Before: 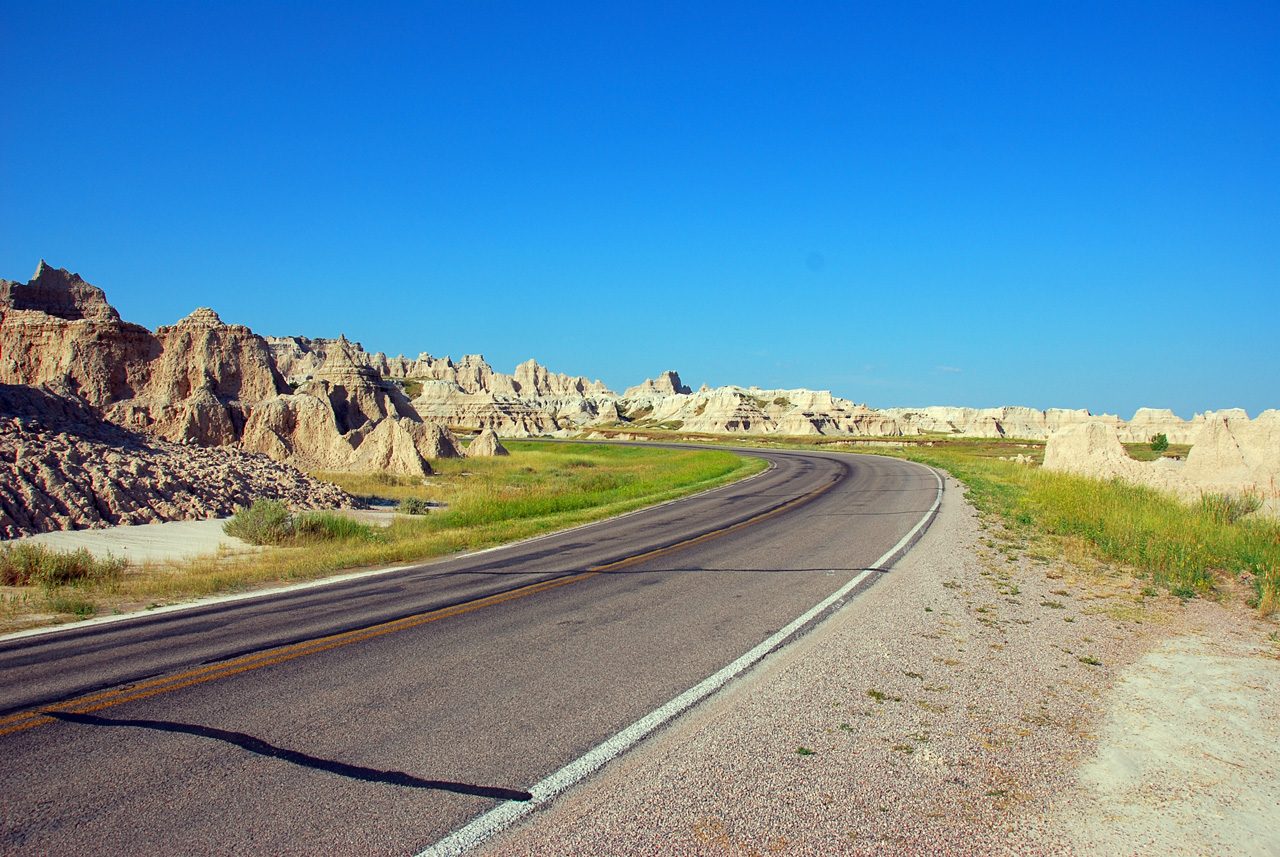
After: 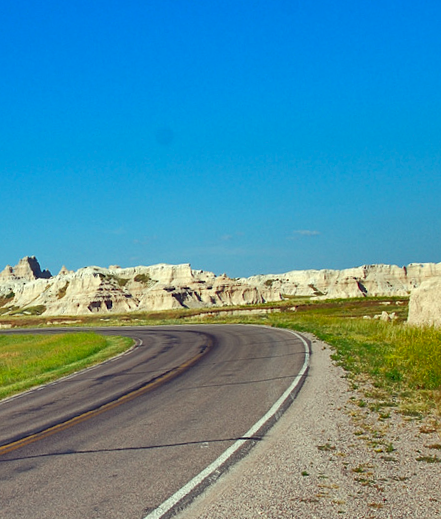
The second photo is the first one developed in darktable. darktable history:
shadows and highlights: shadows 24.5, highlights -78.15, soften with gaussian
crop and rotate: left 49.936%, top 10.094%, right 13.136%, bottom 24.256%
rotate and perspective: rotation -4.57°, crop left 0.054, crop right 0.944, crop top 0.087, crop bottom 0.914
